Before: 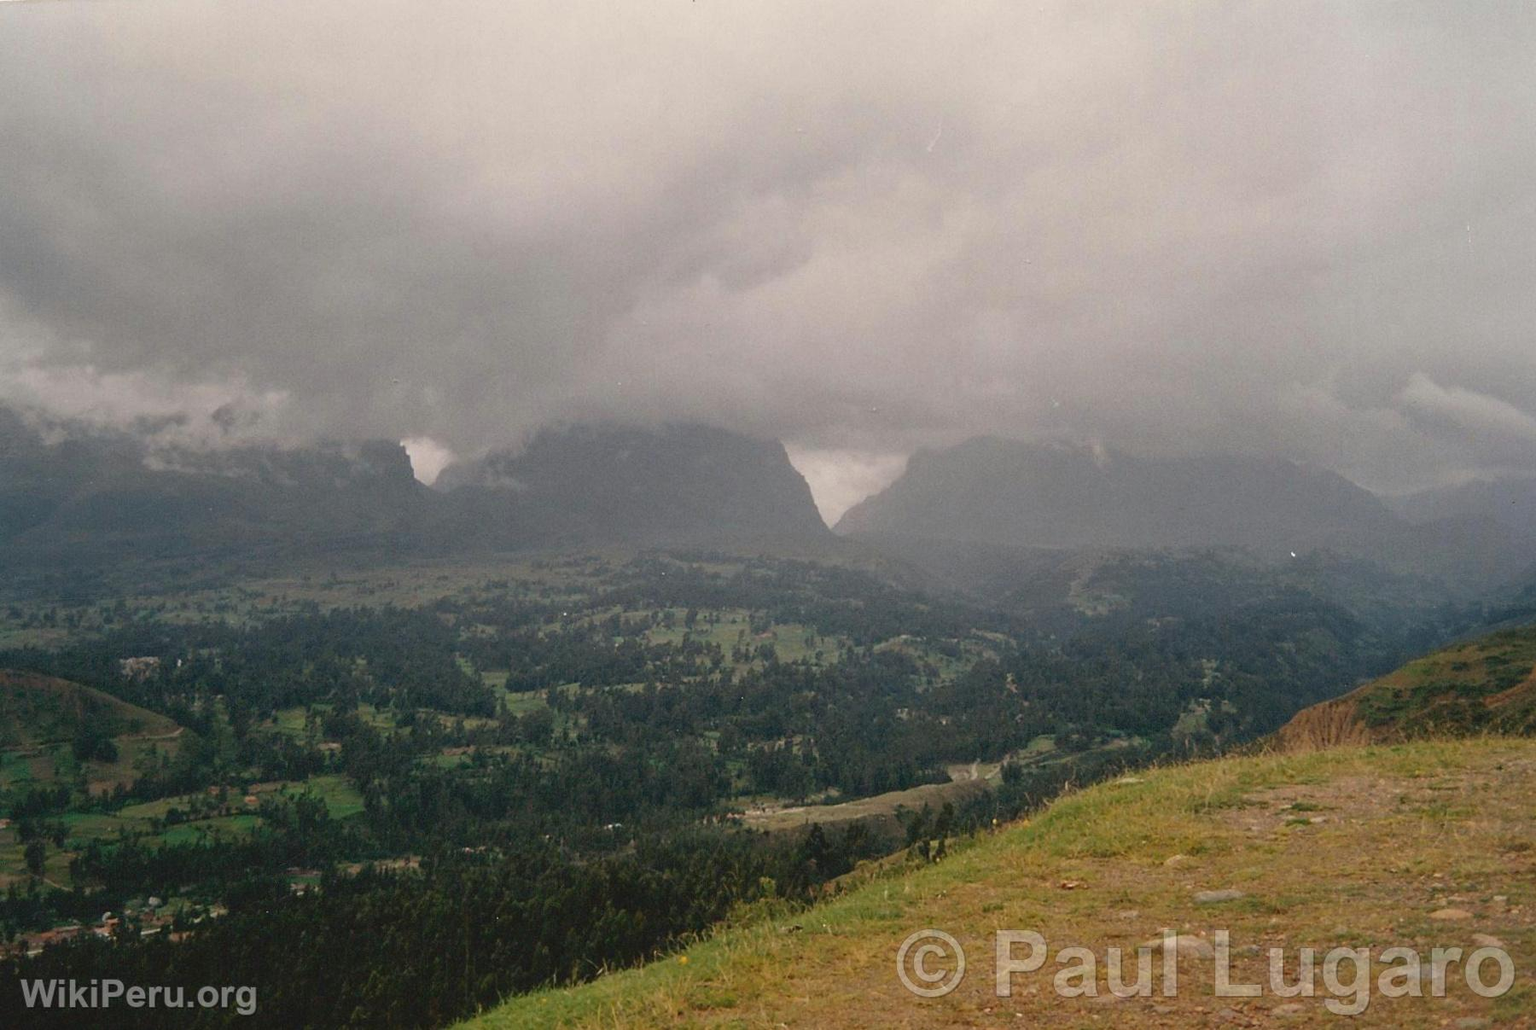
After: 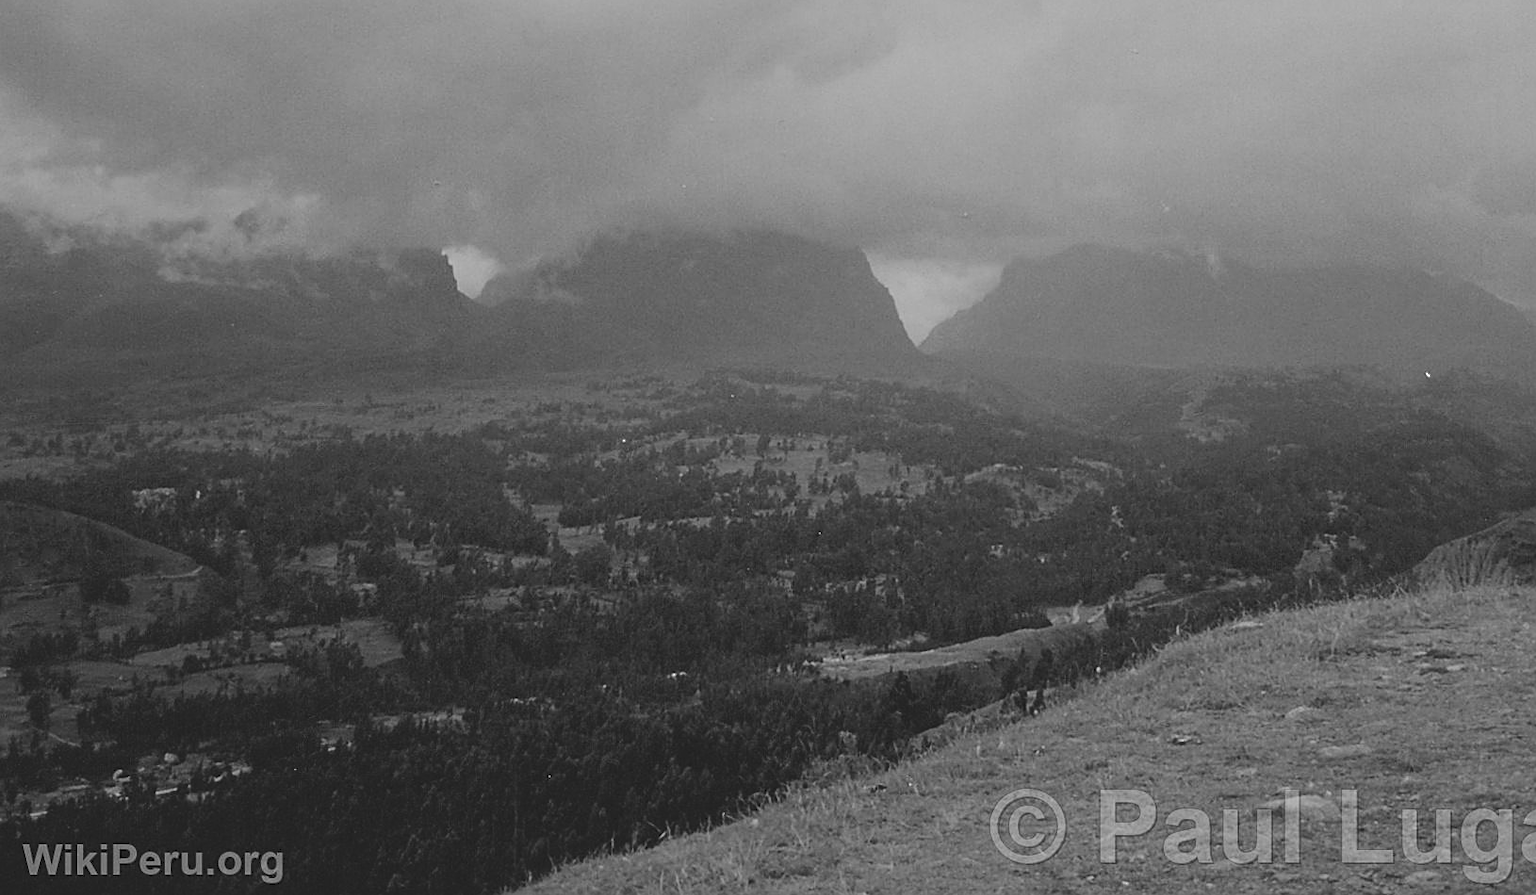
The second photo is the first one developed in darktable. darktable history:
monochrome: on, module defaults
crop: top 20.916%, right 9.437%, bottom 0.316%
sharpen: on, module defaults
tone curve: curves: ch0 [(0, 0) (0.003, 0.098) (0.011, 0.099) (0.025, 0.103) (0.044, 0.114) (0.069, 0.13) (0.1, 0.142) (0.136, 0.161) (0.177, 0.189) (0.224, 0.224) (0.277, 0.266) (0.335, 0.32) (0.399, 0.38) (0.468, 0.45) (0.543, 0.522) (0.623, 0.598) (0.709, 0.669) (0.801, 0.731) (0.898, 0.786) (1, 1)], preserve colors none
color calibration: illuminant as shot in camera, x 0.37, y 0.382, temperature 4313.32 K
